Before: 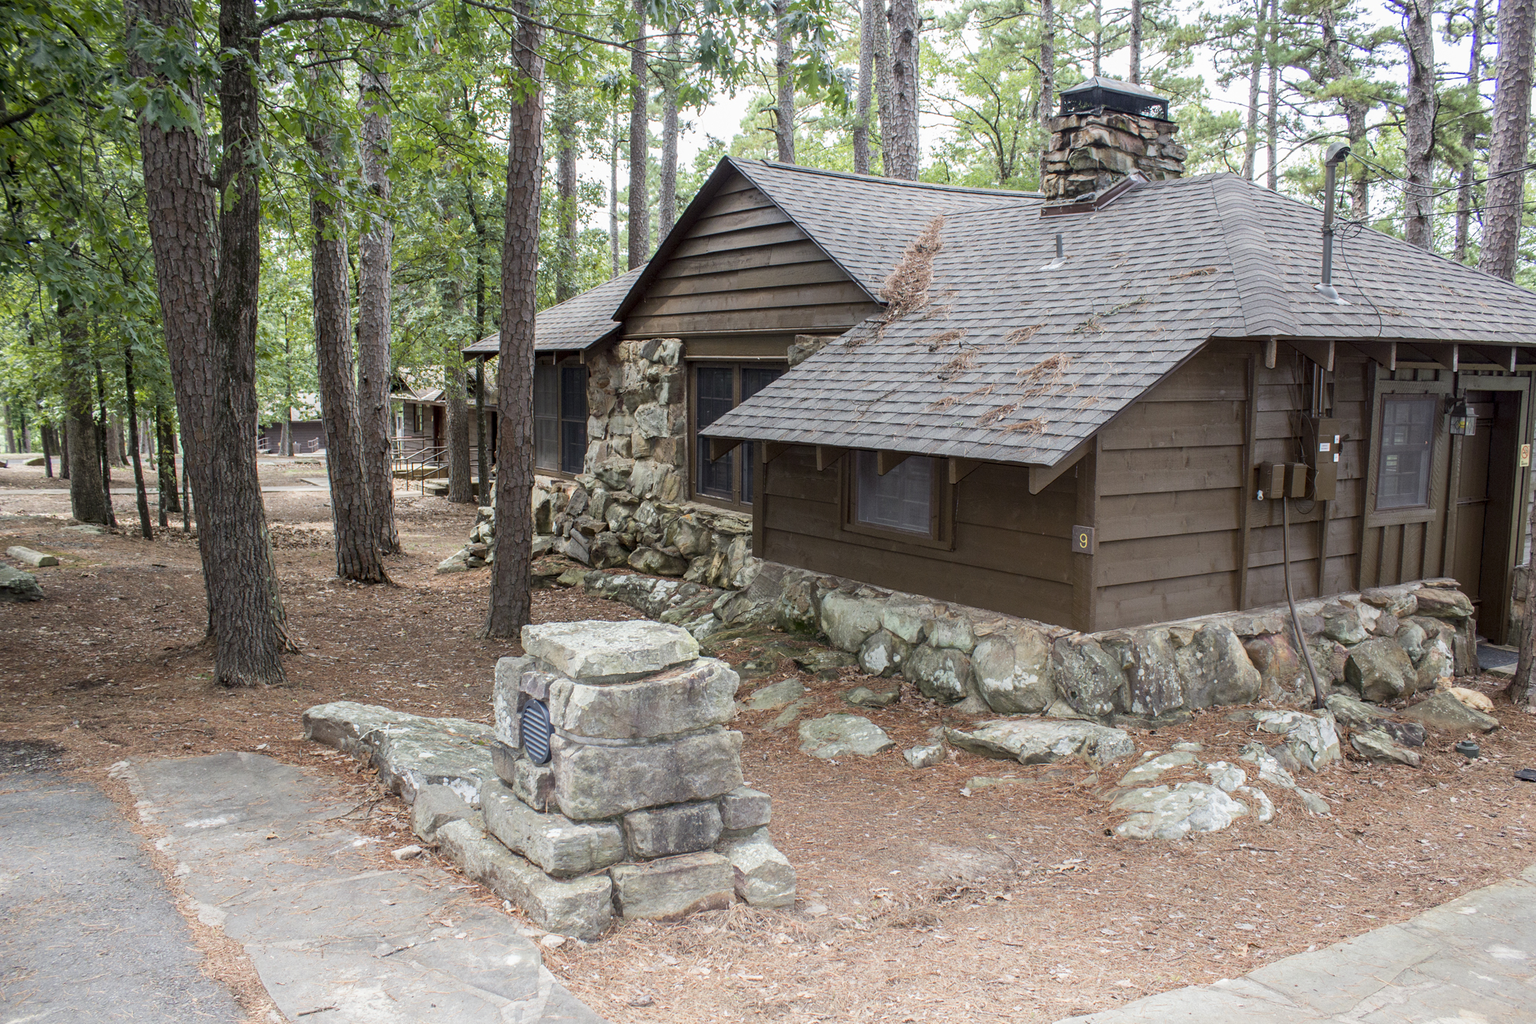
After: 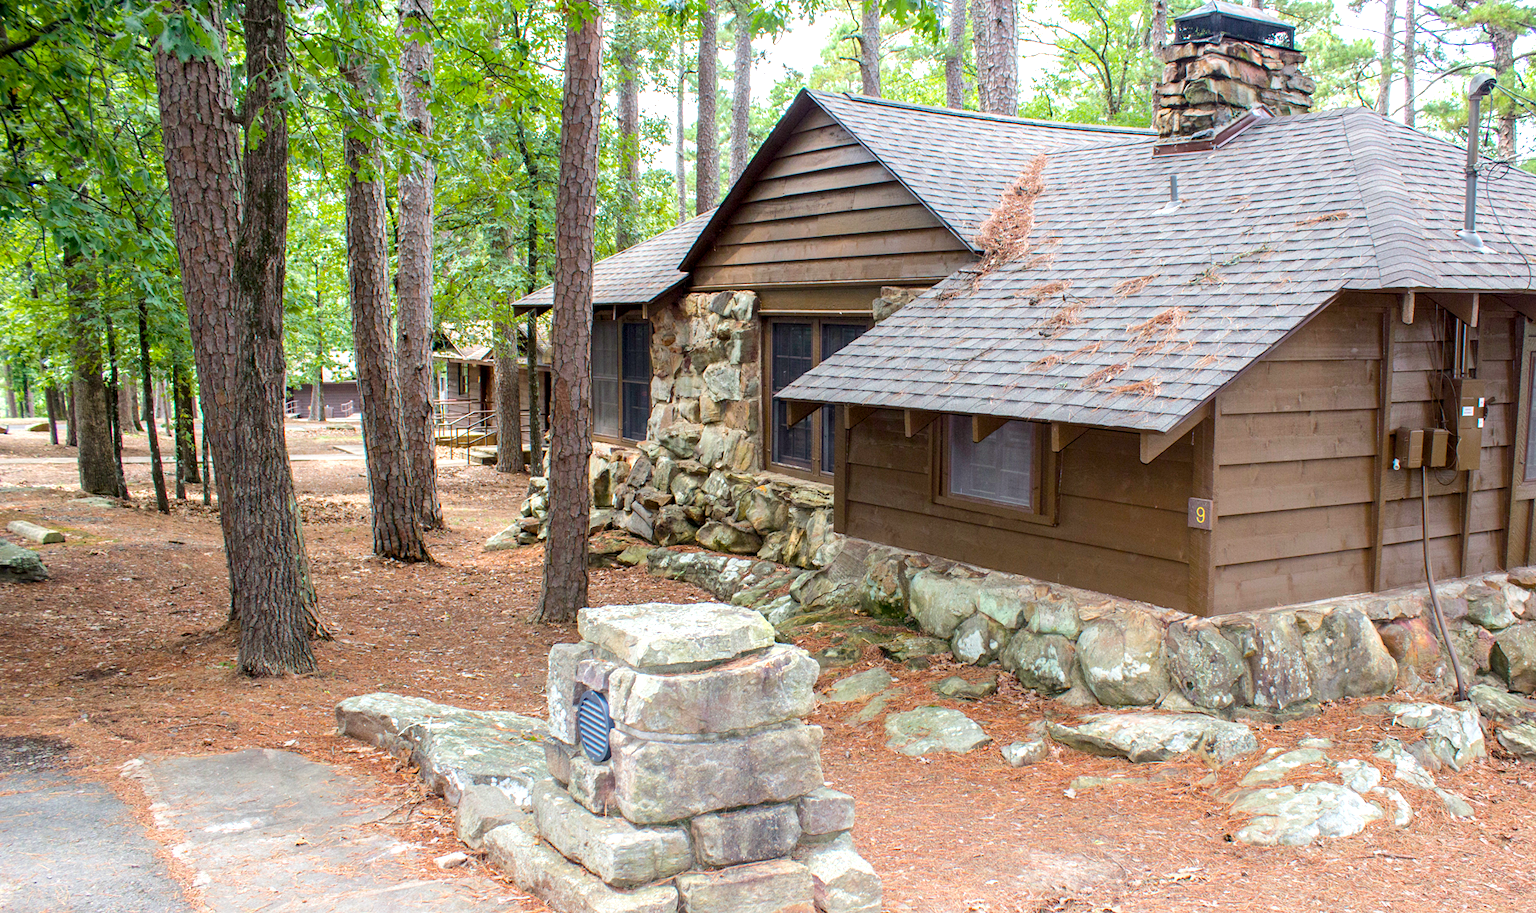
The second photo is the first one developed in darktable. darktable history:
crop: top 7.49%, right 9.717%, bottom 11.943%
exposure: black level correction 0.001, exposure 0.5 EV, compensate exposure bias true, compensate highlight preservation false
color balance rgb: perceptual saturation grading › global saturation 25%, perceptual brilliance grading › mid-tones 10%, perceptual brilliance grading › shadows 15%, global vibrance 20%
